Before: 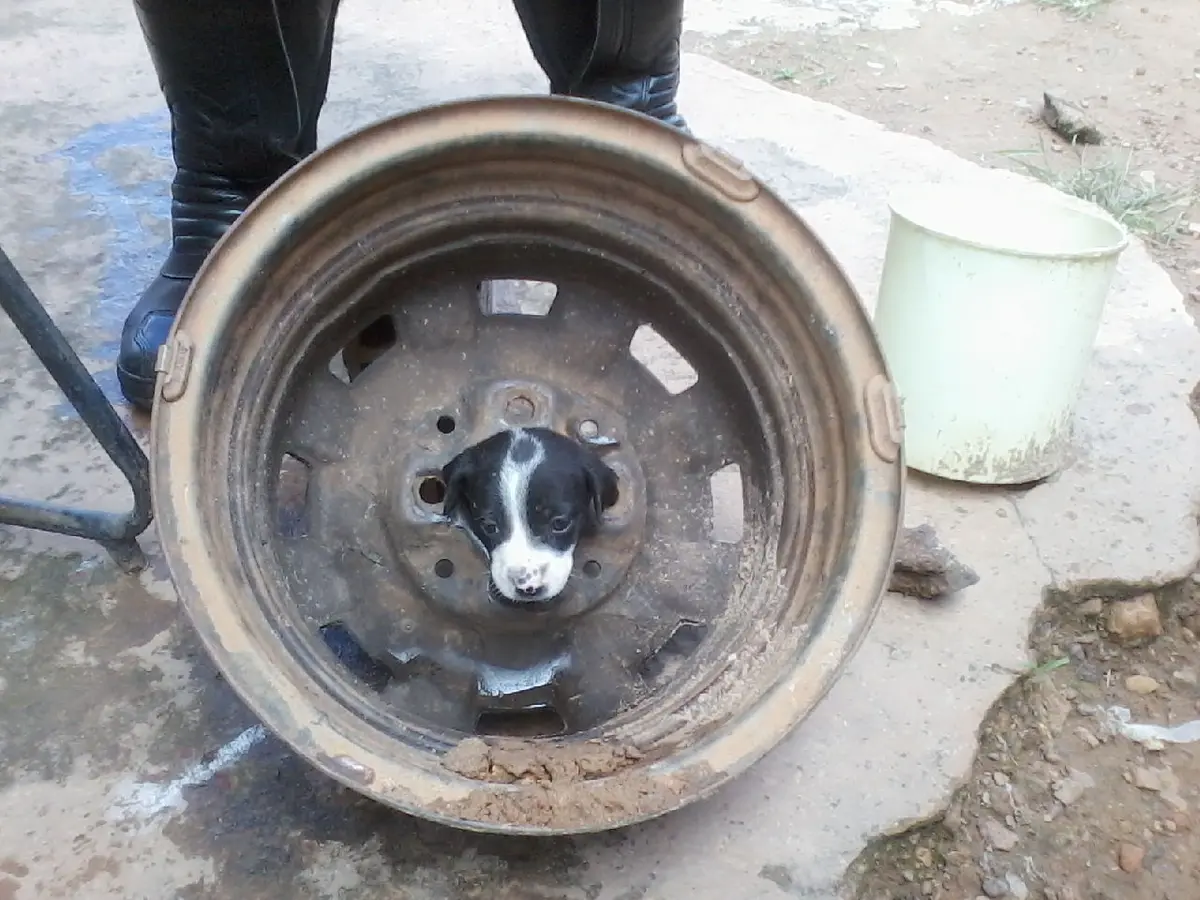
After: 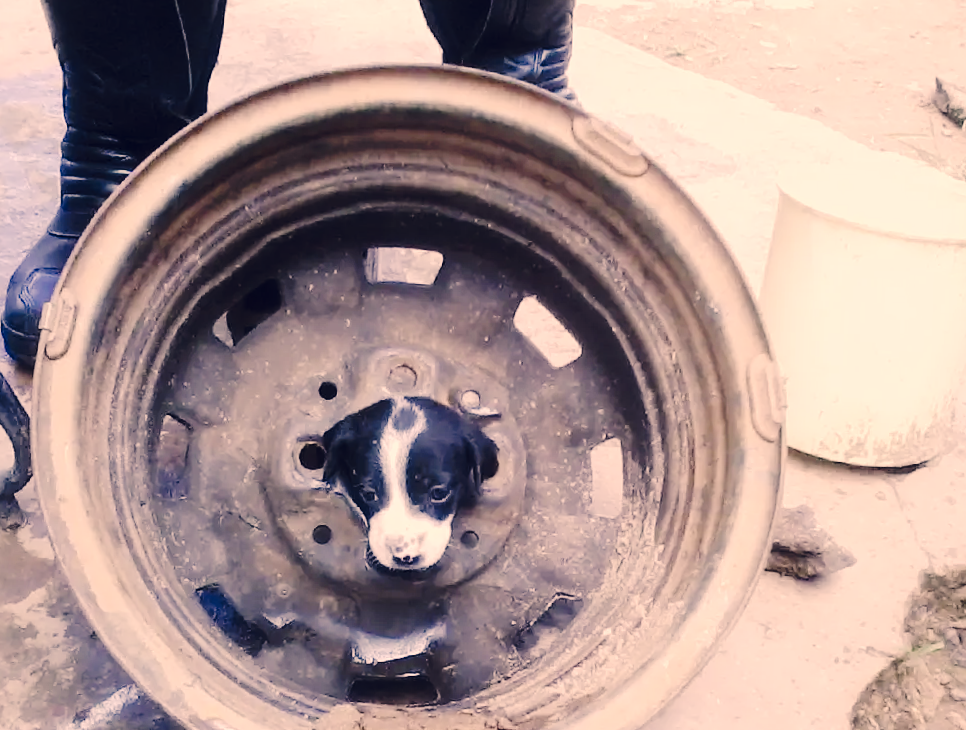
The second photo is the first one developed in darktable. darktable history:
exposure: compensate highlight preservation false
rotate and perspective: rotation 1.72°, automatic cropping off
white balance: red 0.967, blue 1.049
color correction: highlights a* 19.59, highlights b* 27.49, shadows a* 3.46, shadows b* -17.28, saturation 0.73
crop and rotate: left 10.77%, top 5.1%, right 10.41%, bottom 16.76%
tone curve: curves: ch0 [(0, 0) (0.003, 0.003) (0.011, 0.009) (0.025, 0.018) (0.044, 0.027) (0.069, 0.034) (0.1, 0.043) (0.136, 0.056) (0.177, 0.084) (0.224, 0.138) (0.277, 0.203) (0.335, 0.329) (0.399, 0.451) (0.468, 0.572) (0.543, 0.671) (0.623, 0.754) (0.709, 0.821) (0.801, 0.88) (0.898, 0.938) (1, 1)], preserve colors none
